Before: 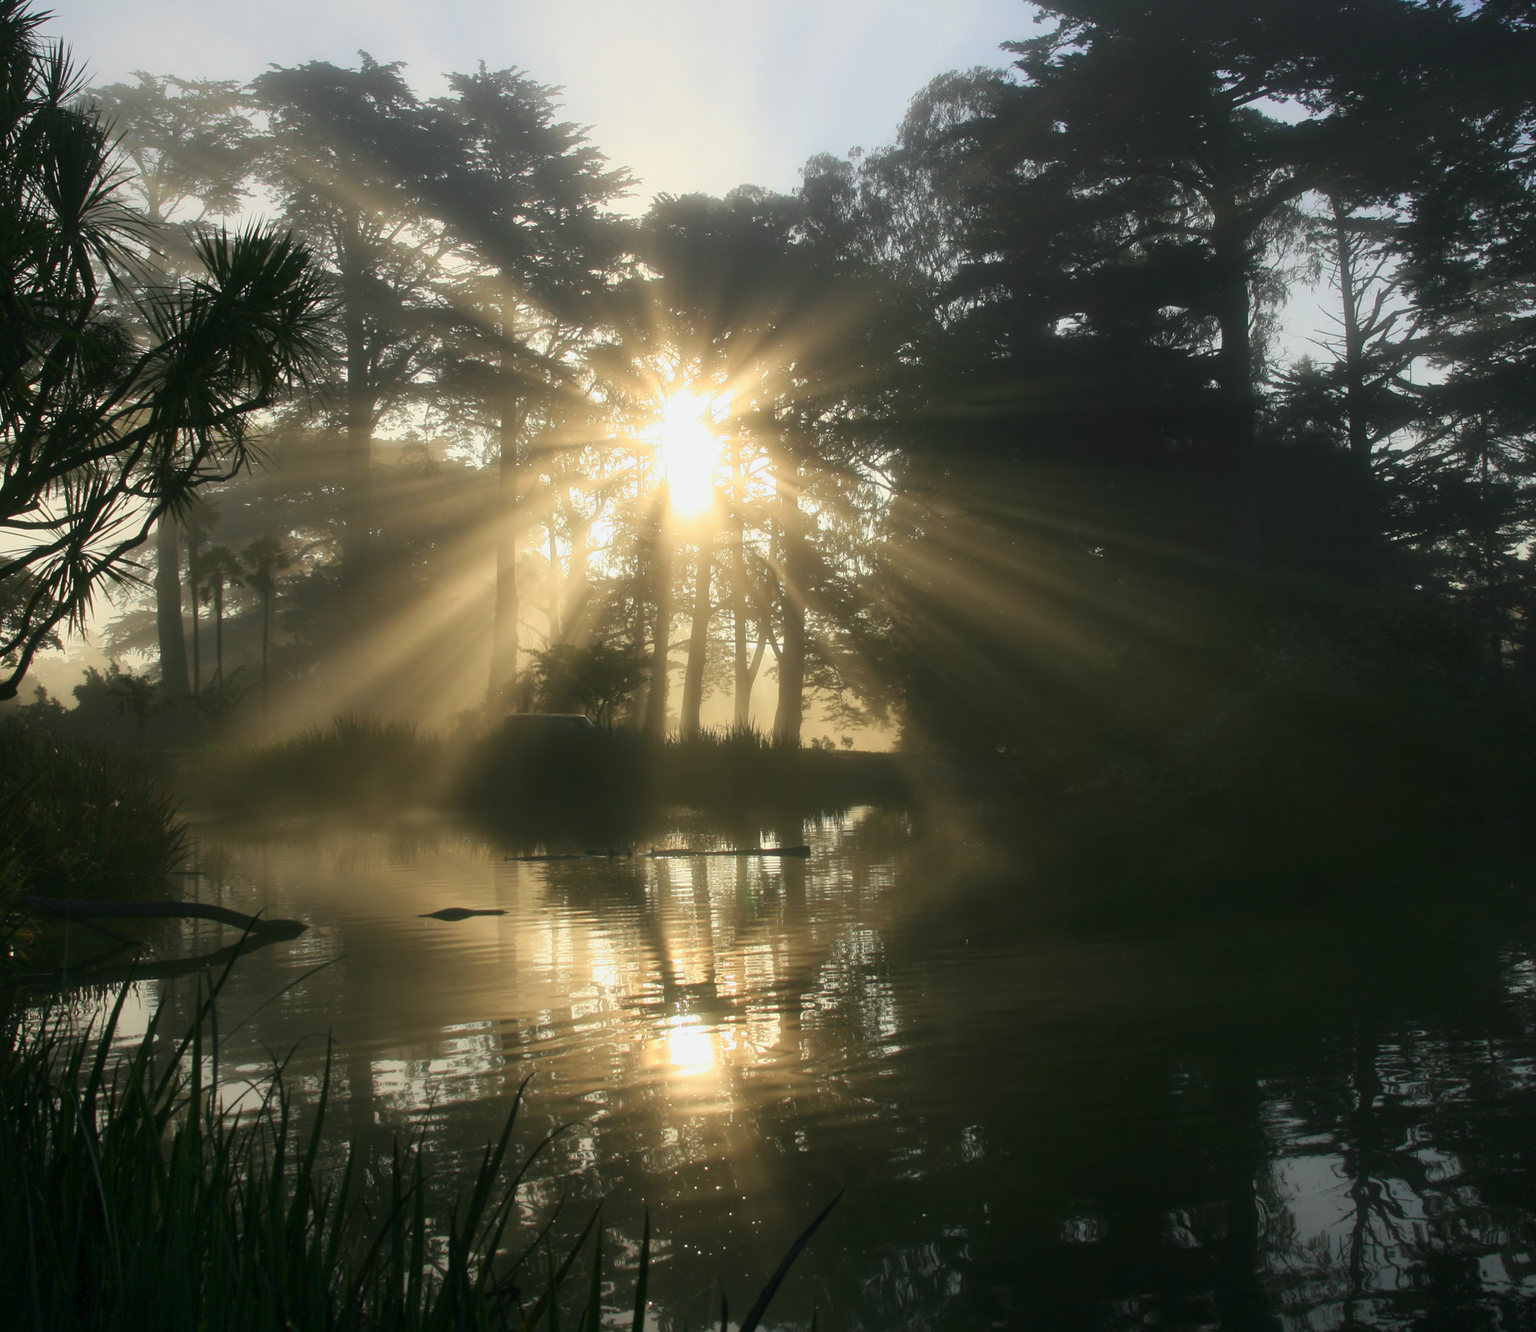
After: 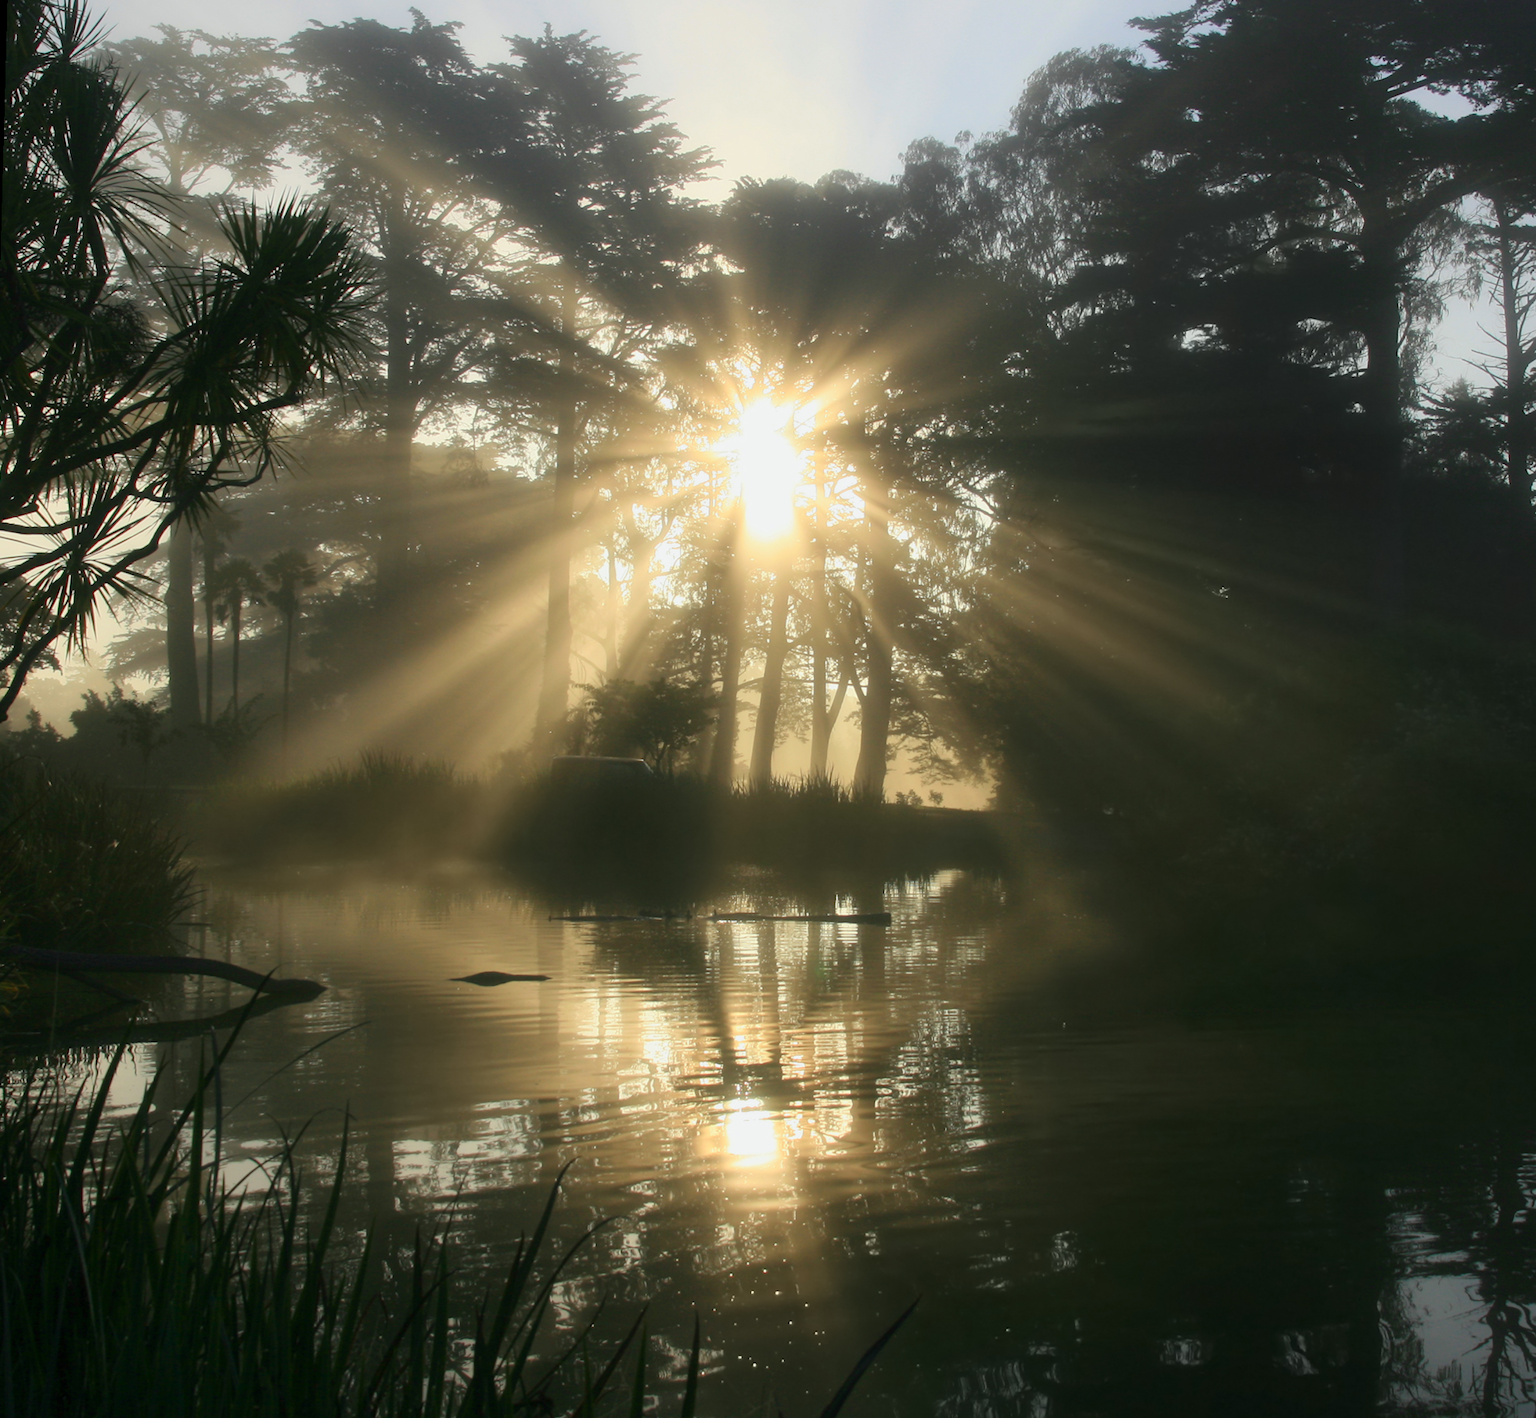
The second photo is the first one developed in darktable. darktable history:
rotate and perspective: rotation 1.57°, crop left 0.018, crop right 0.982, crop top 0.039, crop bottom 0.961
crop: right 9.509%, bottom 0.031%
